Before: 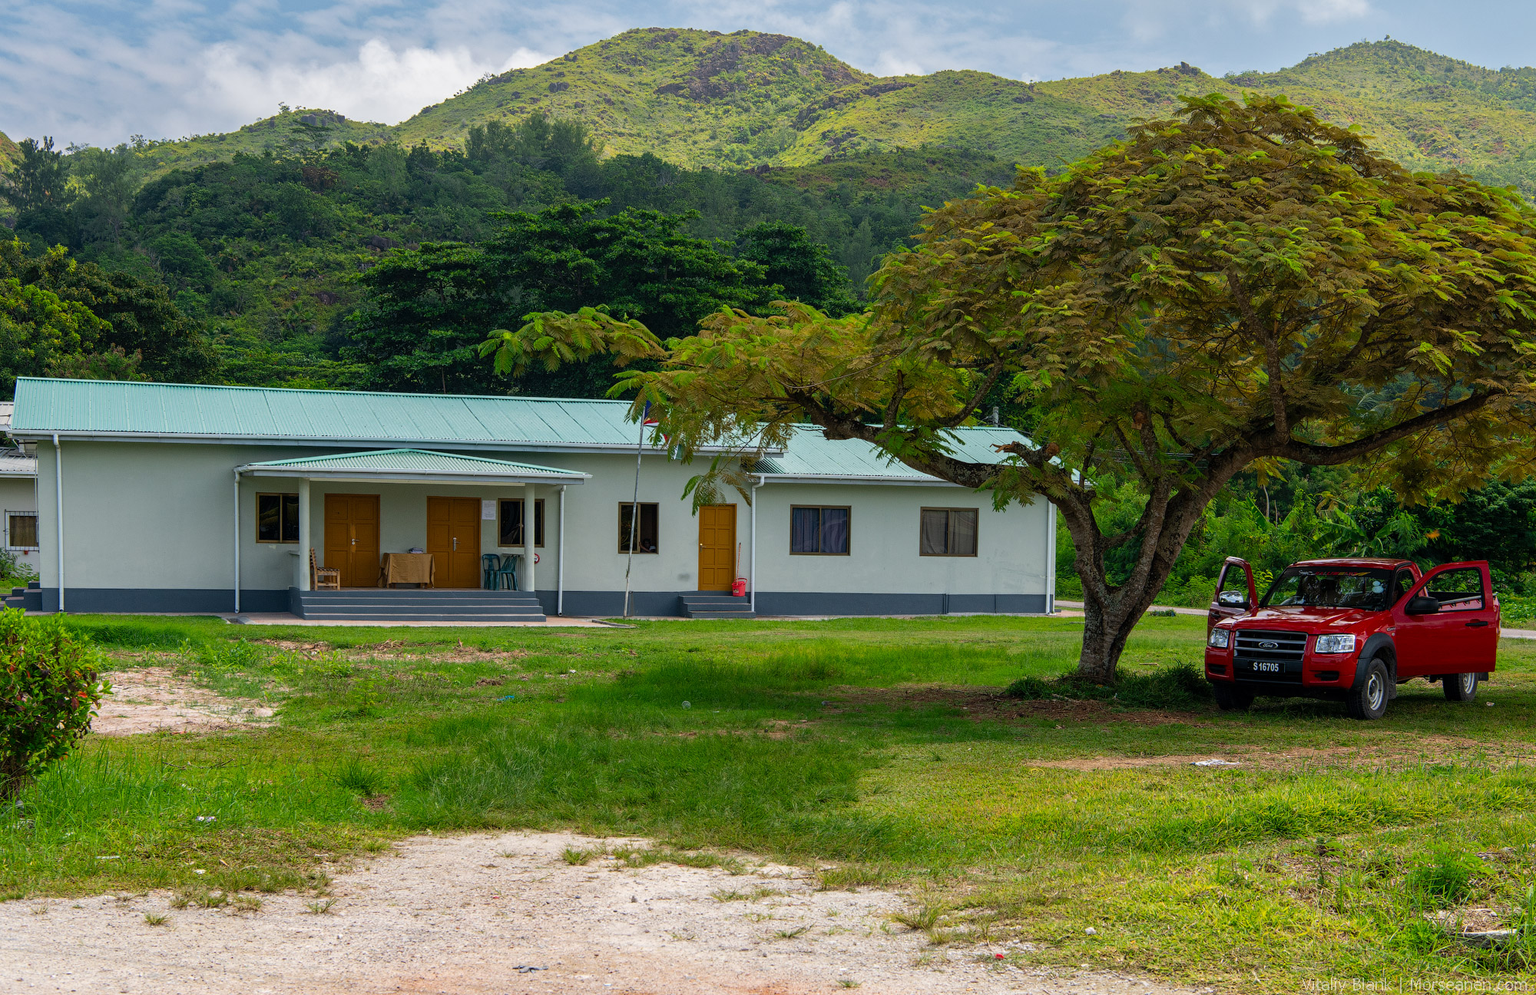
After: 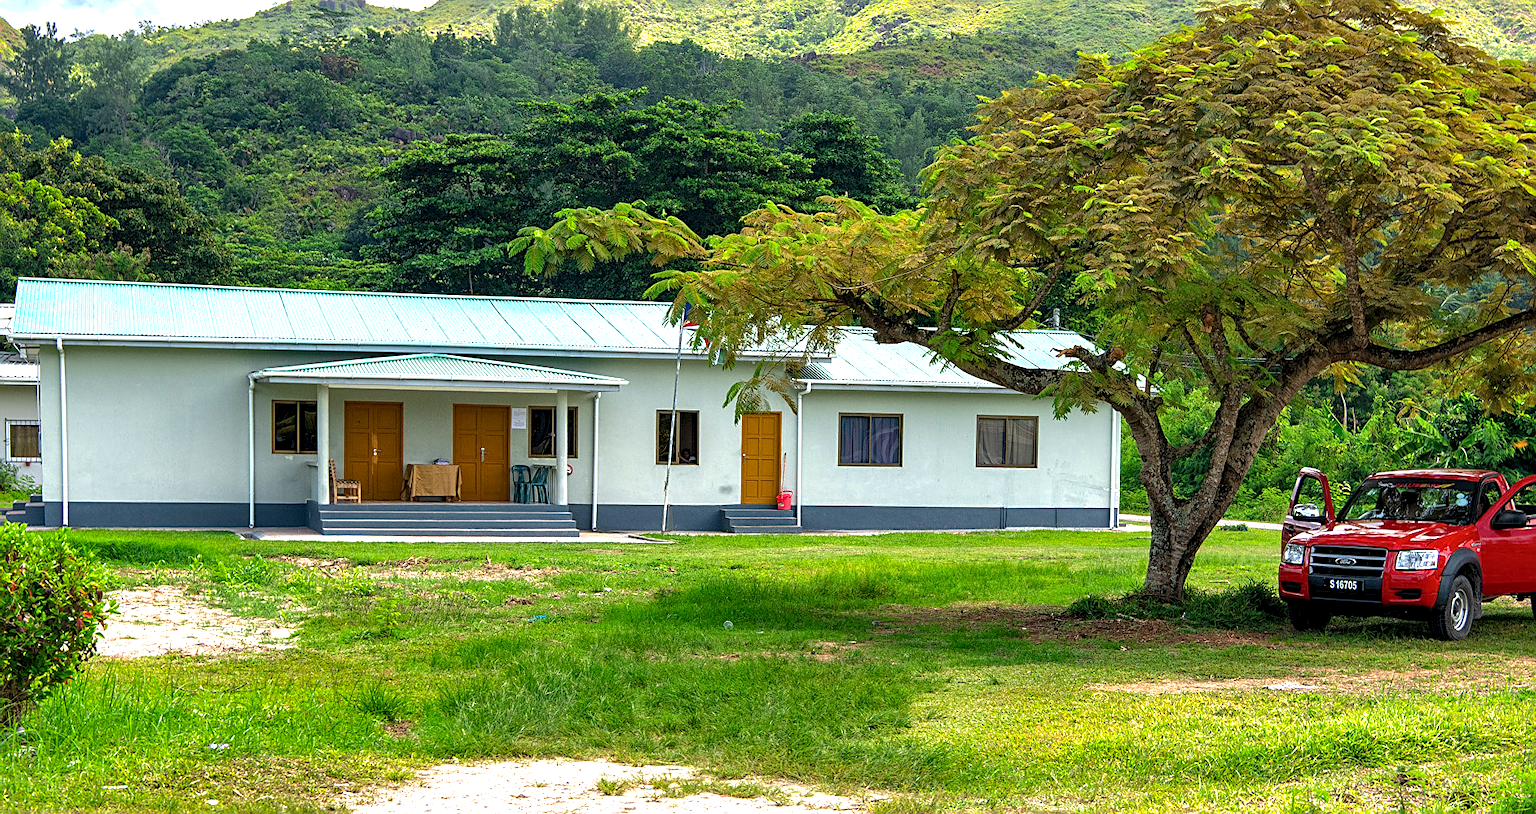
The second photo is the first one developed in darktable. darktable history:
crop and rotate: angle 0.03°, top 11.643%, right 5.651%, bottom 11.189%
shadows and highlights: on, module defaults
exposure: black level correction 0, exposure 1.1 EV, compensate exposure bias true, compensate highlight preservation false
local contrast: highlights 123%, shadows 126%, detail 140%, midtone range 0.254
sharpen: radius 1.967
